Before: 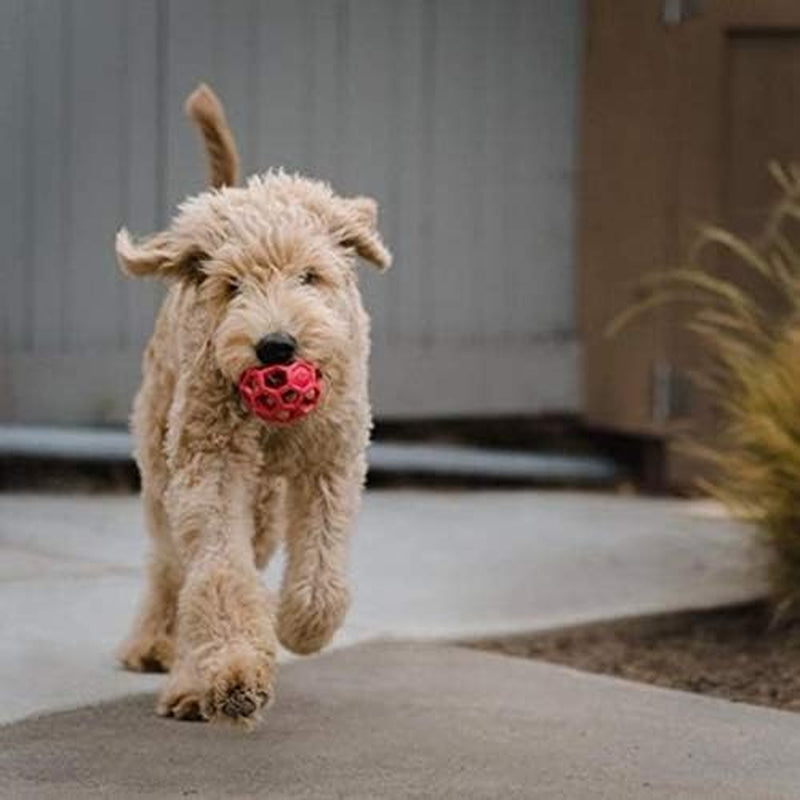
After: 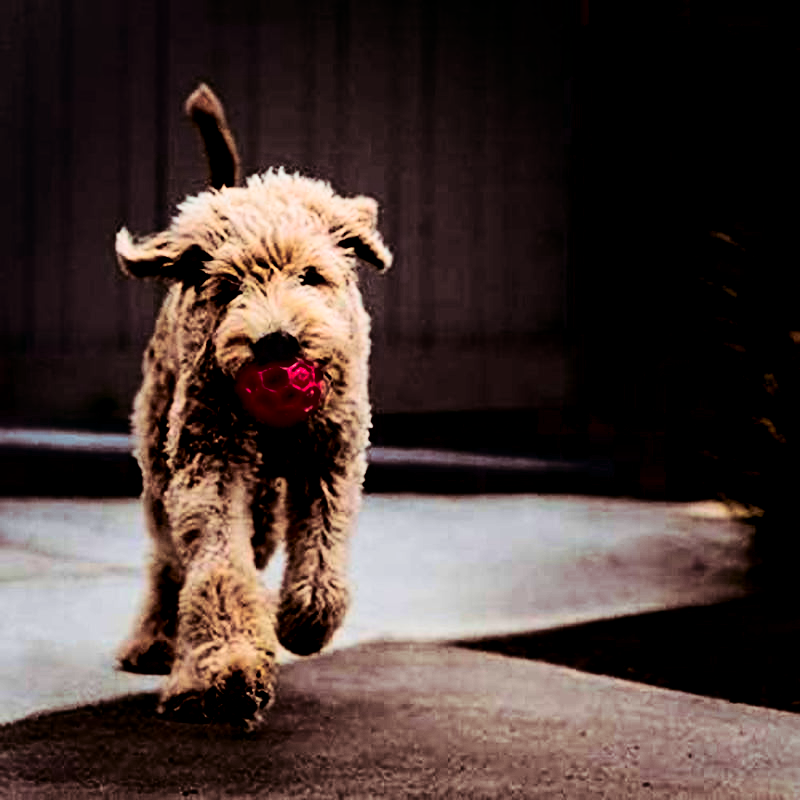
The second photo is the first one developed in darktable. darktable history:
contrast brightness saturation: contrast 0.77, brightness -1, saturation 1
split-toning: shadows › saturation 0.41, highlights › saturation 0, compress 33.55%
rotate and perspective: automatic cropping off
